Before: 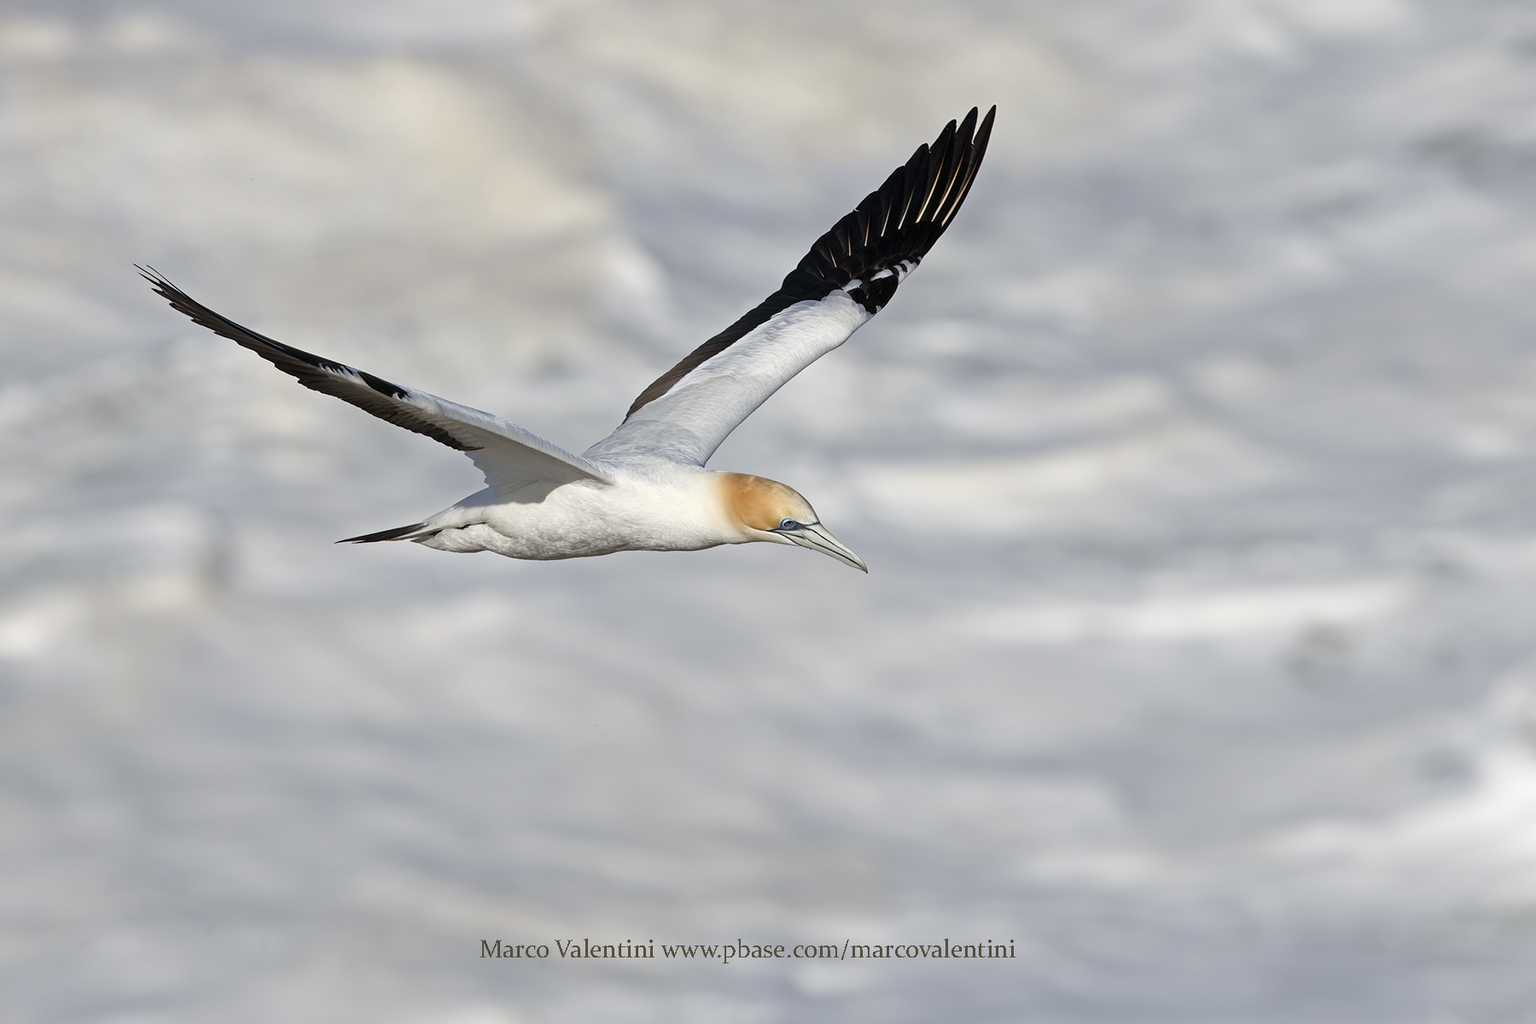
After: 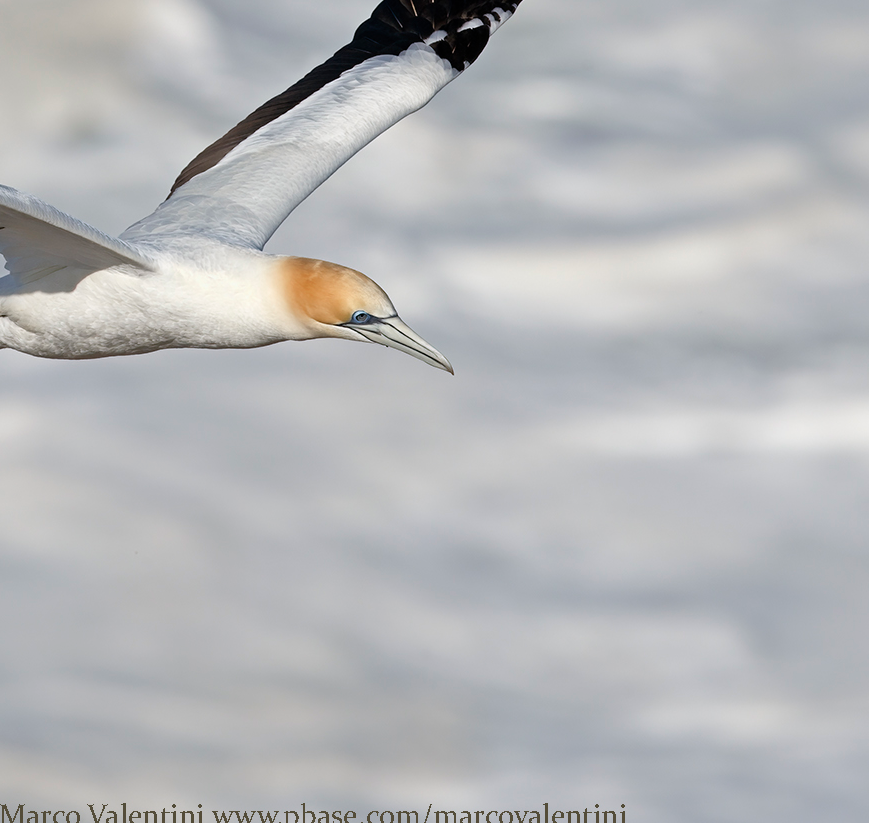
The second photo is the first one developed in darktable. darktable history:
crop: left 31.317%, top 24.807%, right 20.4%, bottom 6.588%
